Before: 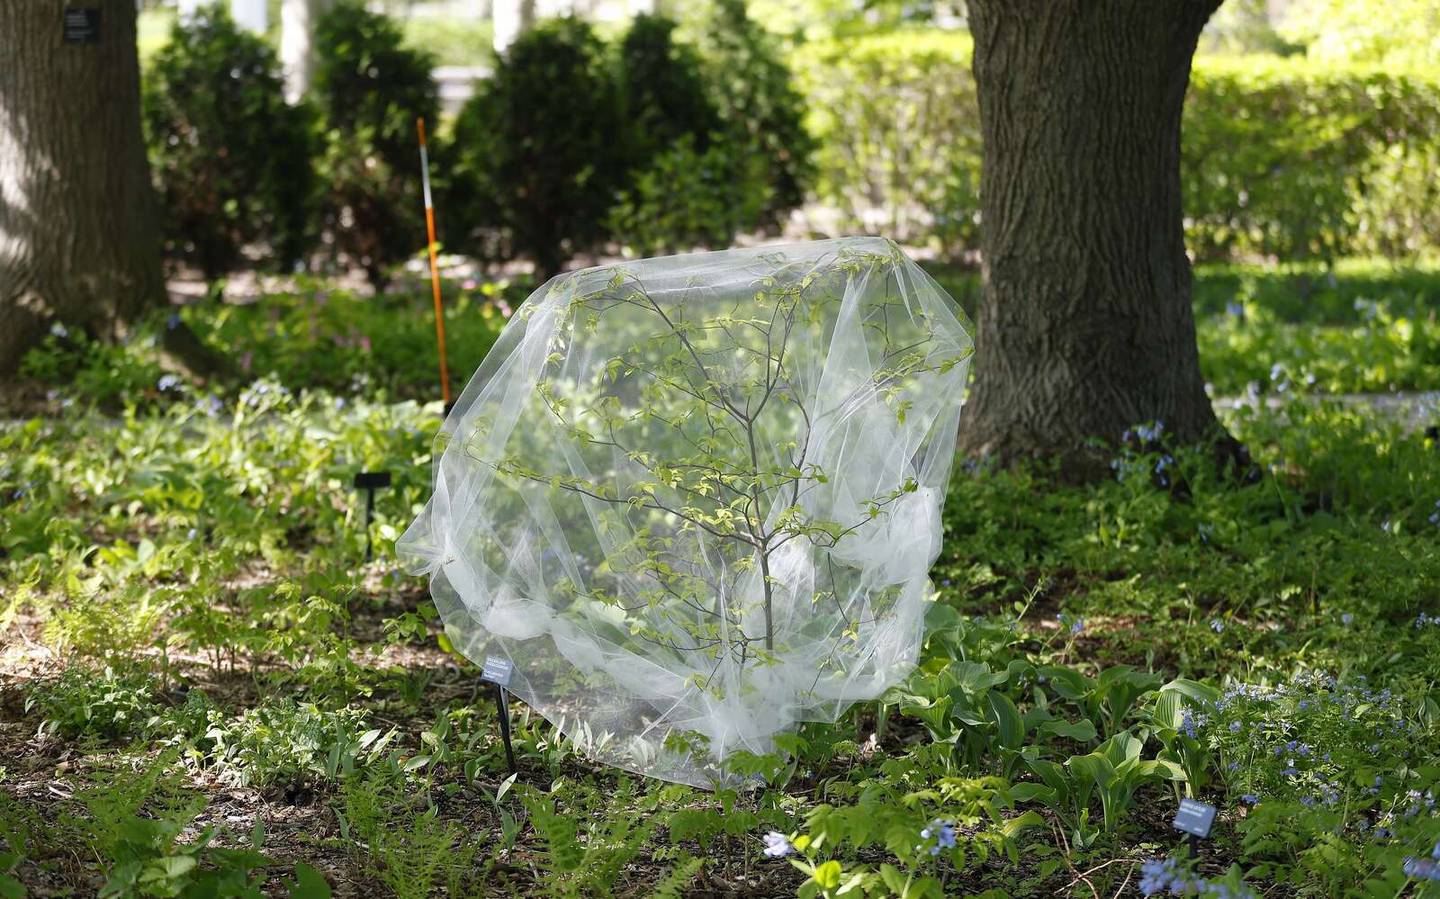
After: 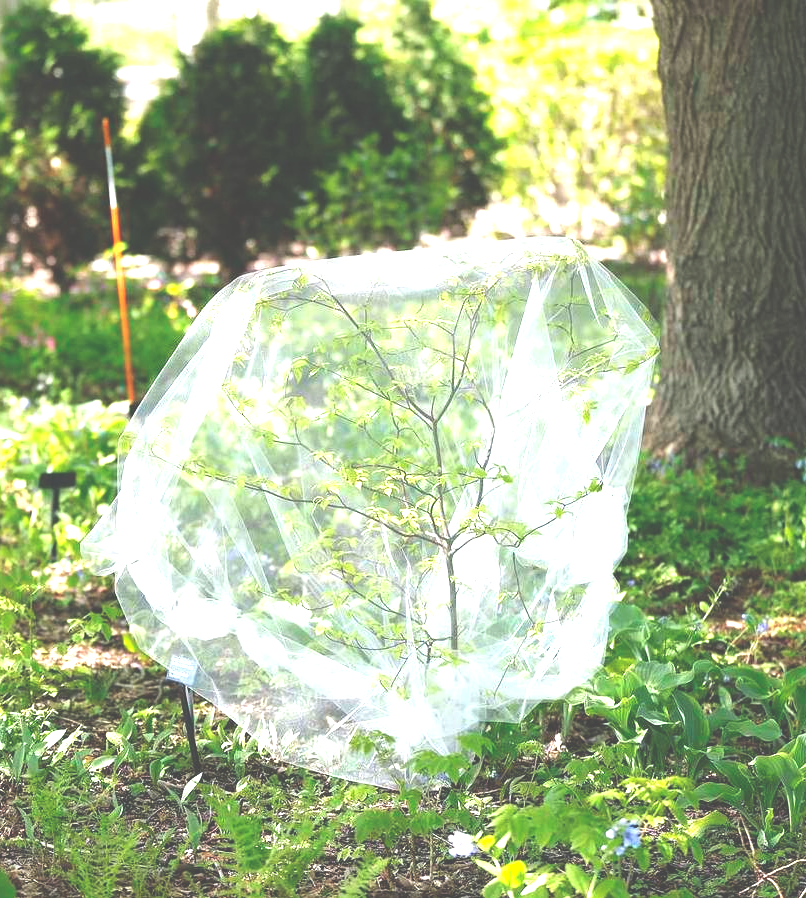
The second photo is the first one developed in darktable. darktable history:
crop: left 21.932%, right 22.095%, bottom 0.014%
exposure: black level correction -0.023, exposure 1.397 EV, compensate highlight preservation false
